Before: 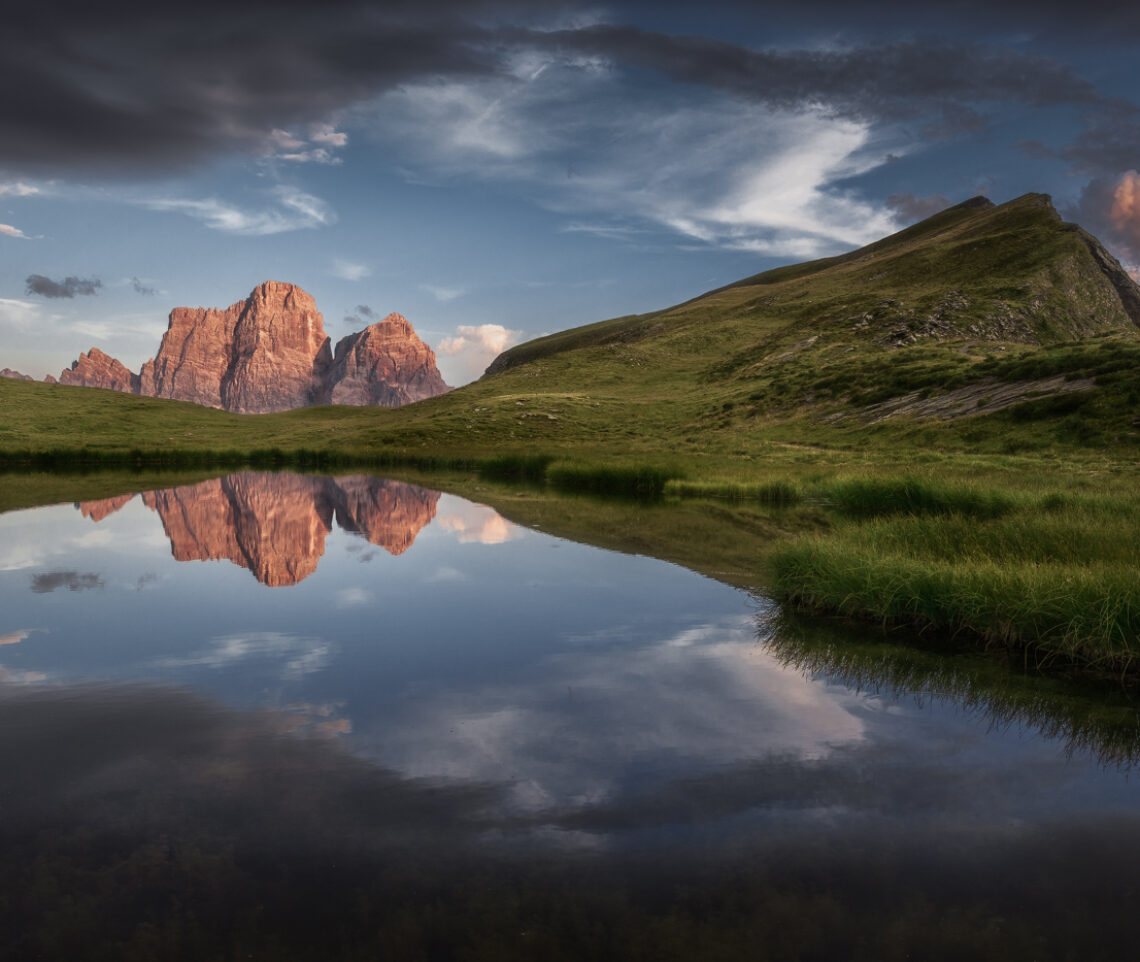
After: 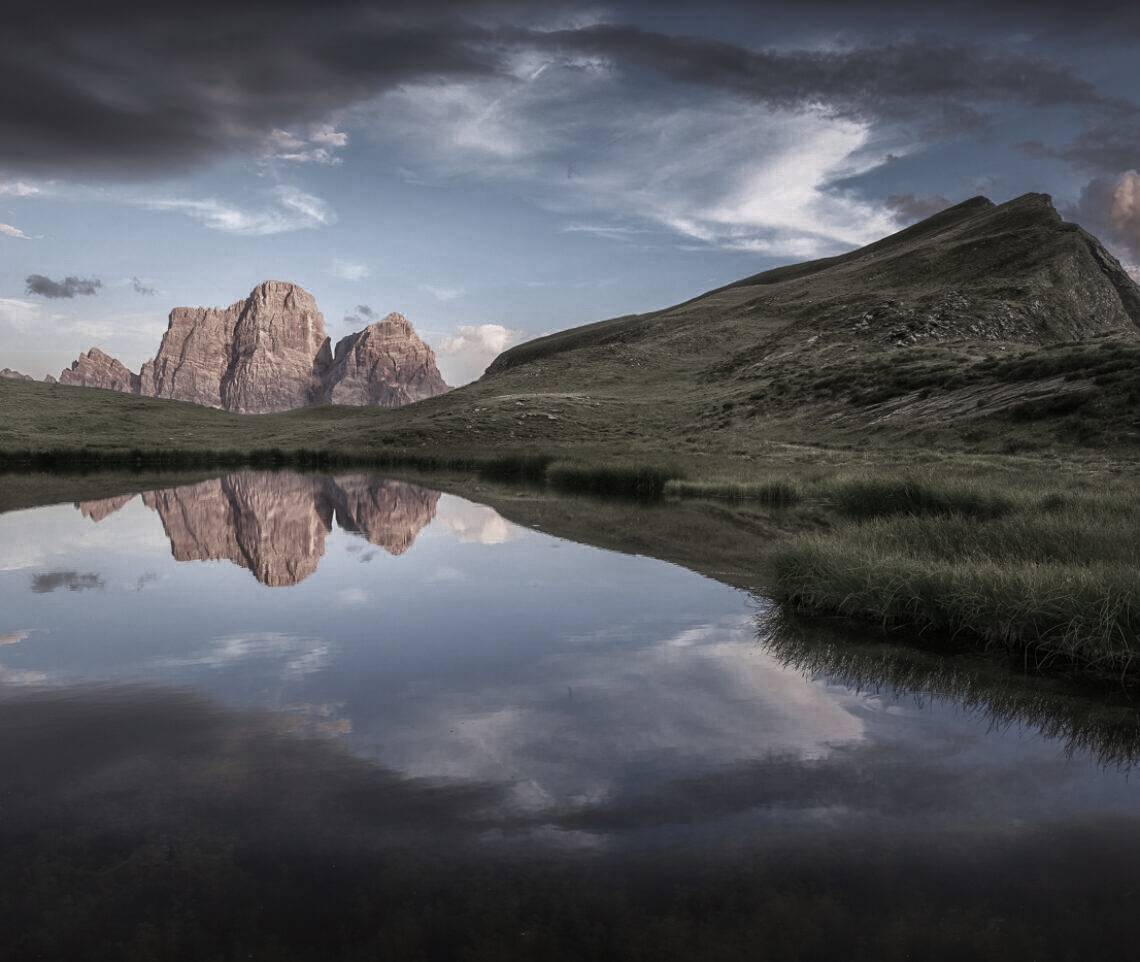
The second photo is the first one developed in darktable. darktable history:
sharpen: amount 0.2
color zones: curves: ch0 [(0, 0.613) (0.01, 0.613) (0.245, 0.448) (0.498, 0.529) (0.642, 0.665) (0.879, 0.777) (0.99, 0.613)]; ch1 [(0, 0.272) (0.219, 0.127) (0.724, 0.346)]
white balance: red 1.009, blue 1.027
